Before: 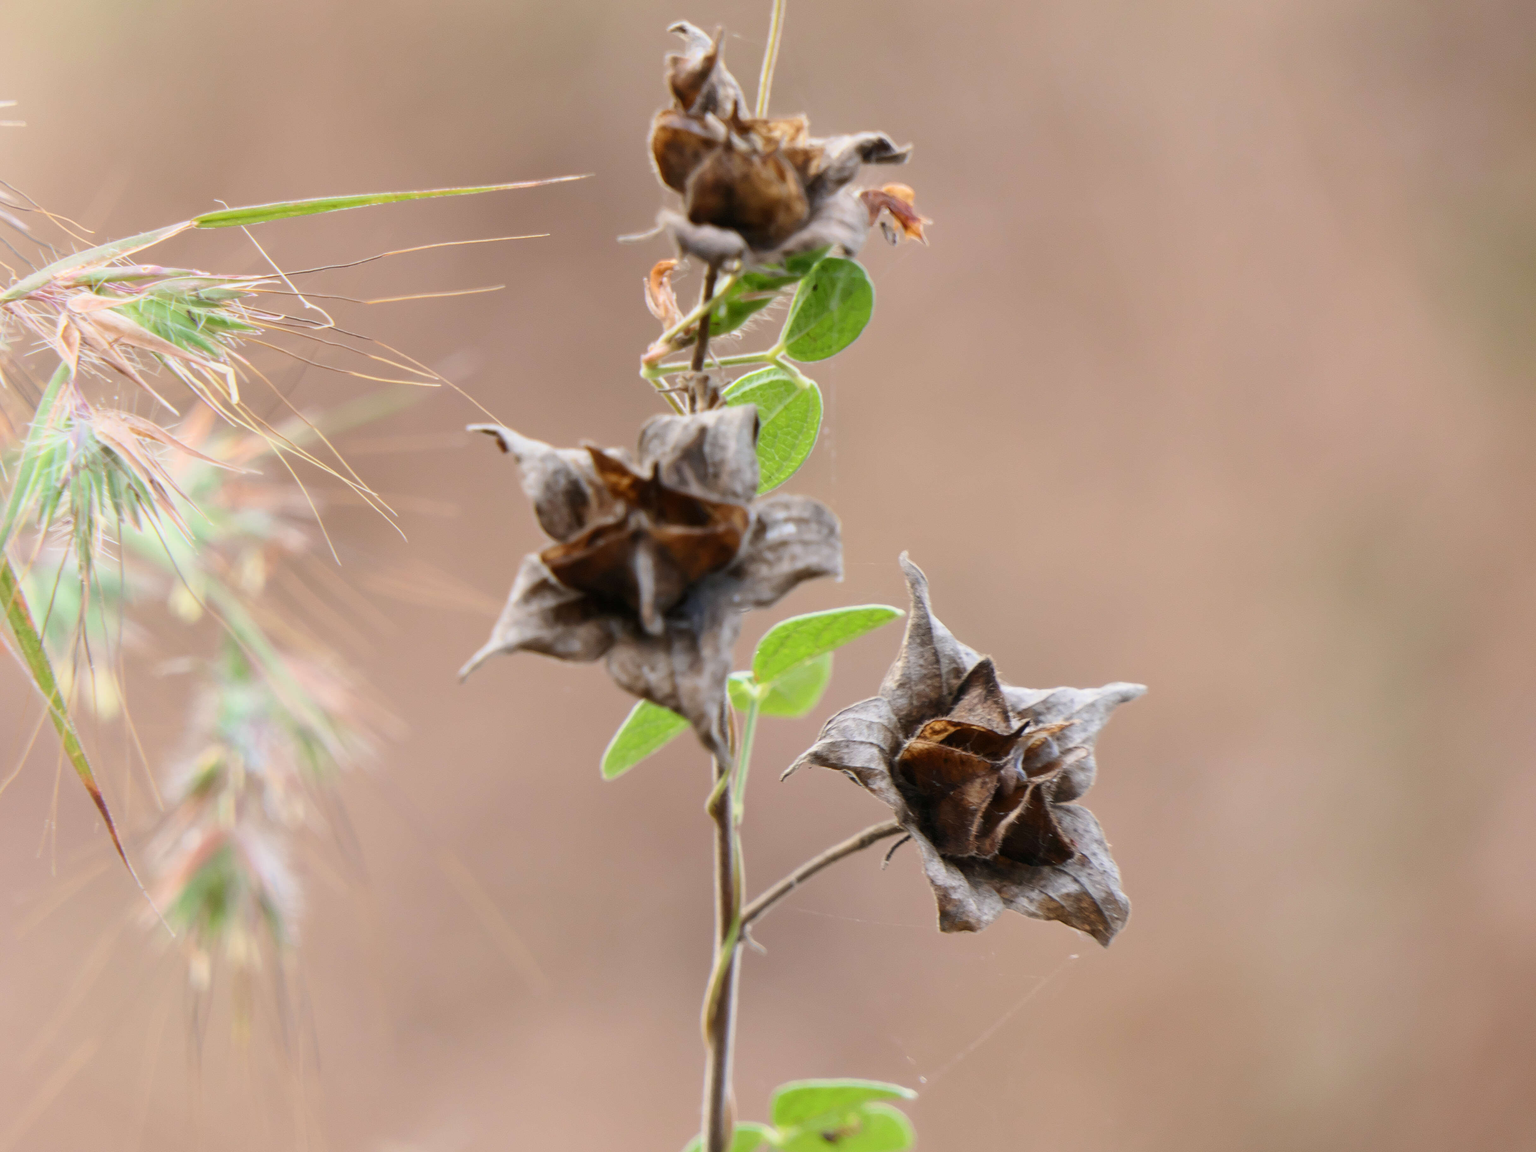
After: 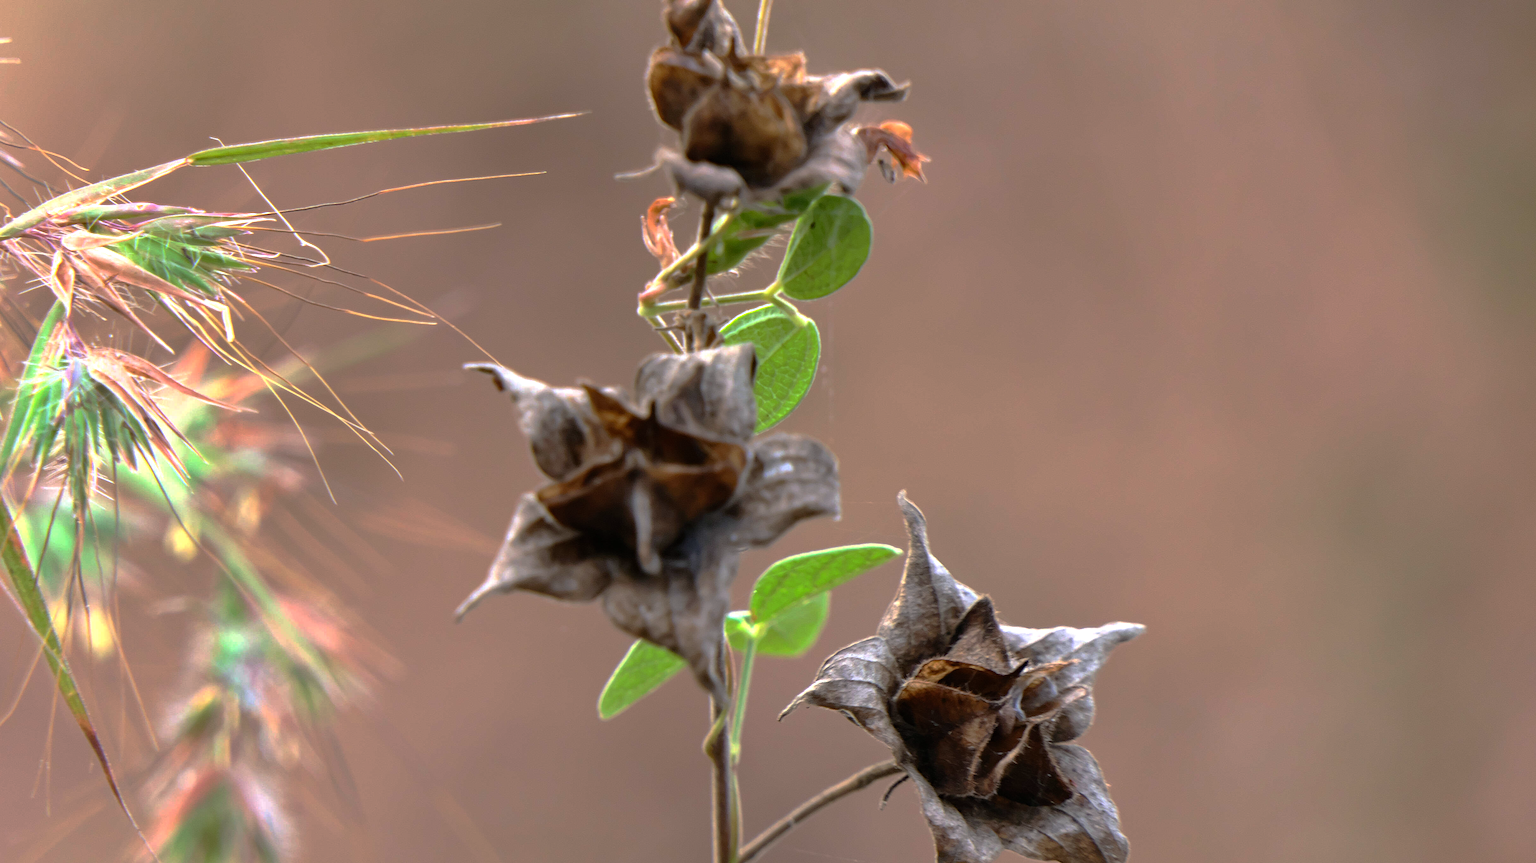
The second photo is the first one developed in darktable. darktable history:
haze removal: compatibility mode true, adaptive false
crop: left 0.401%, top 5.528%, bottom 19.849%
exposure: compensate highlight preservation false
shadows and highlights: shadows 20.82, highlights -37.12, soften with gaussian
base curve: curves: ch0 [(0, 0) (0.826, 0.587) (1, 1)], preserve colors none
tone equalizer: -8 EV -0.439 EV, -7 EV -0.365 EV, -6 EV -0.325 EV, -5 EV -0.253 EV, -3 EV 0.25 EV, -2 EV 0.349 EV, -1 EV 0.382 EV, +0 EV 0.395 EV
